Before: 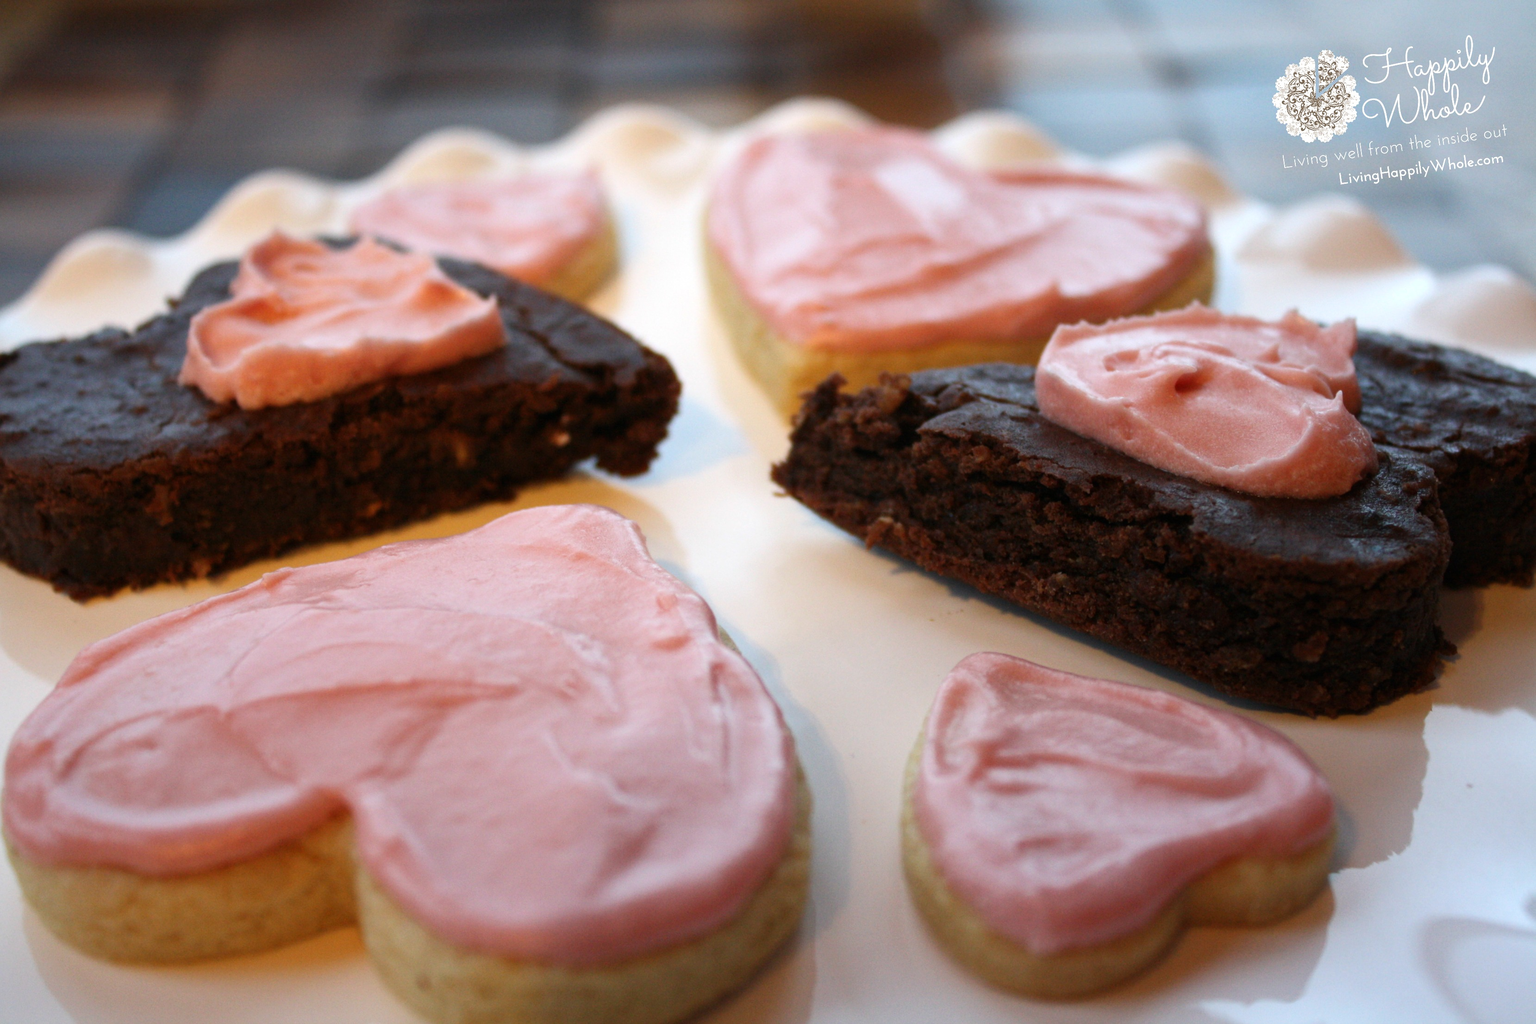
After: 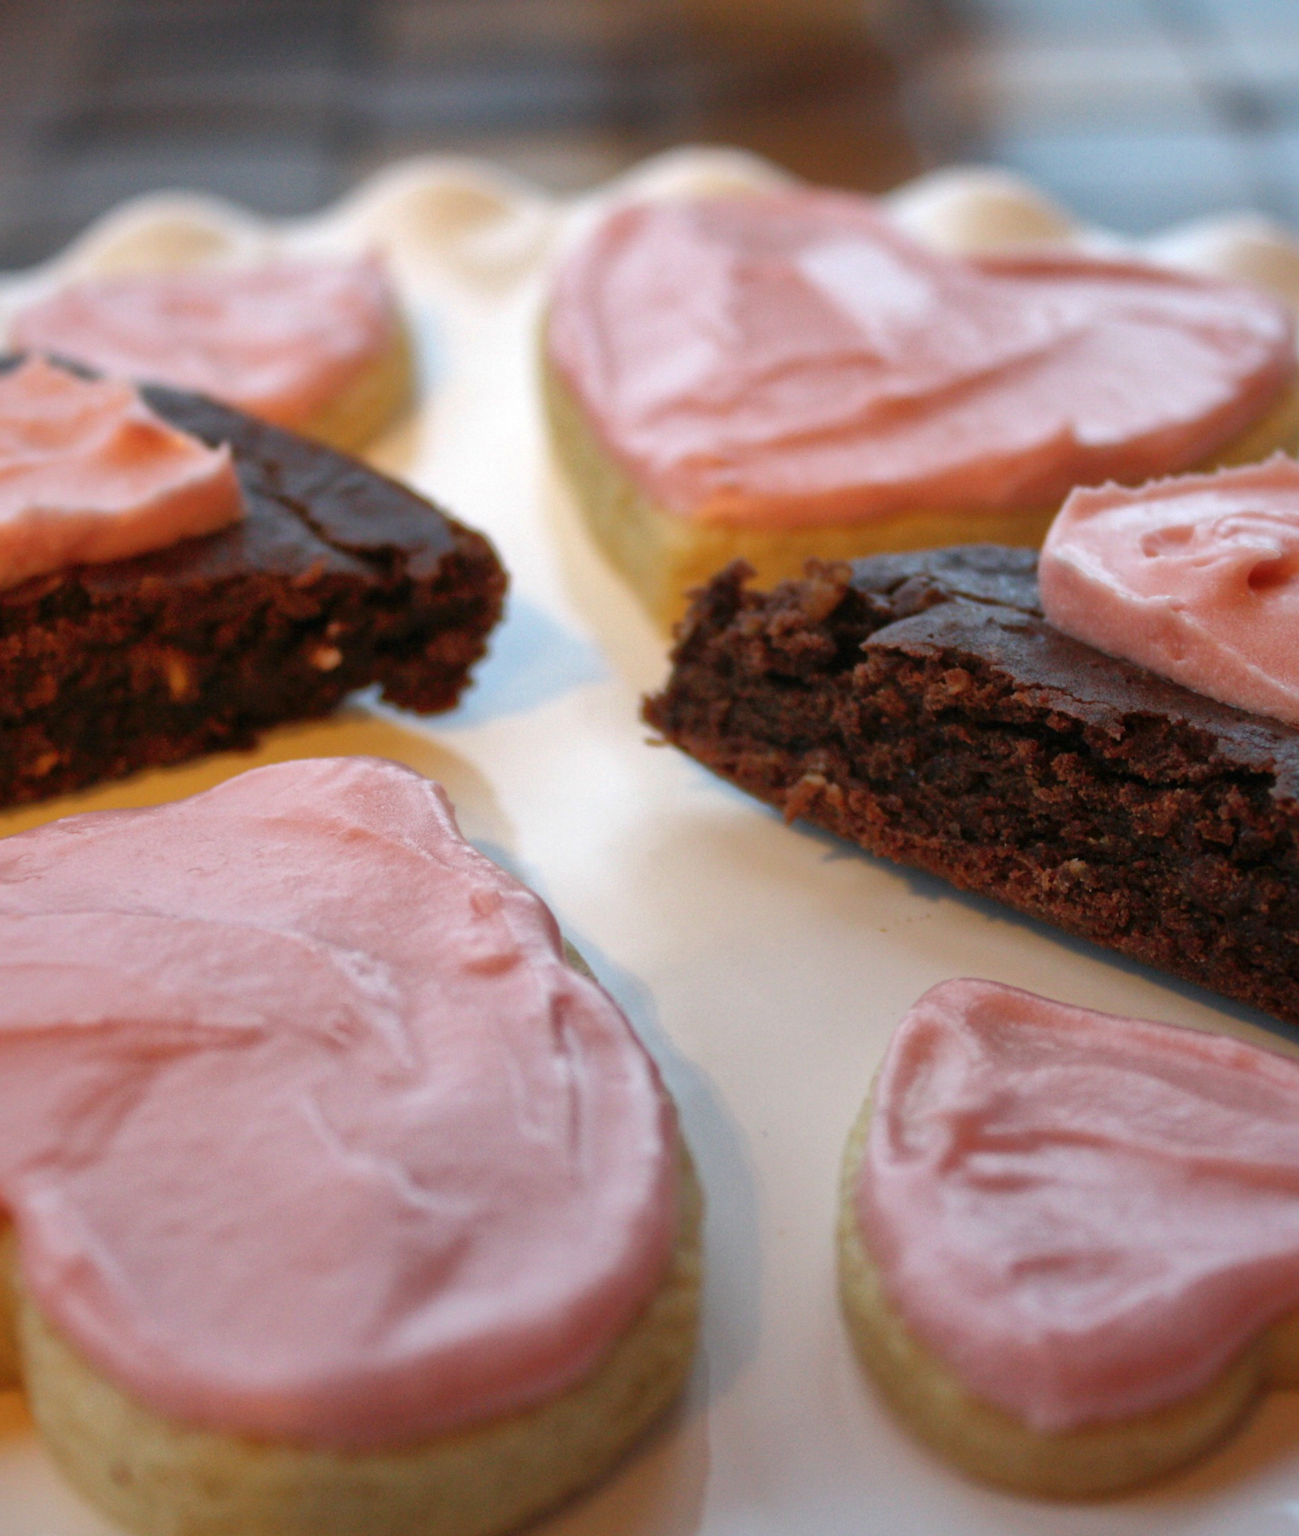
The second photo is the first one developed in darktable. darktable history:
crop and rotate: left 22.349%, right 21.242%
shadows and highlights: on, module defaults
